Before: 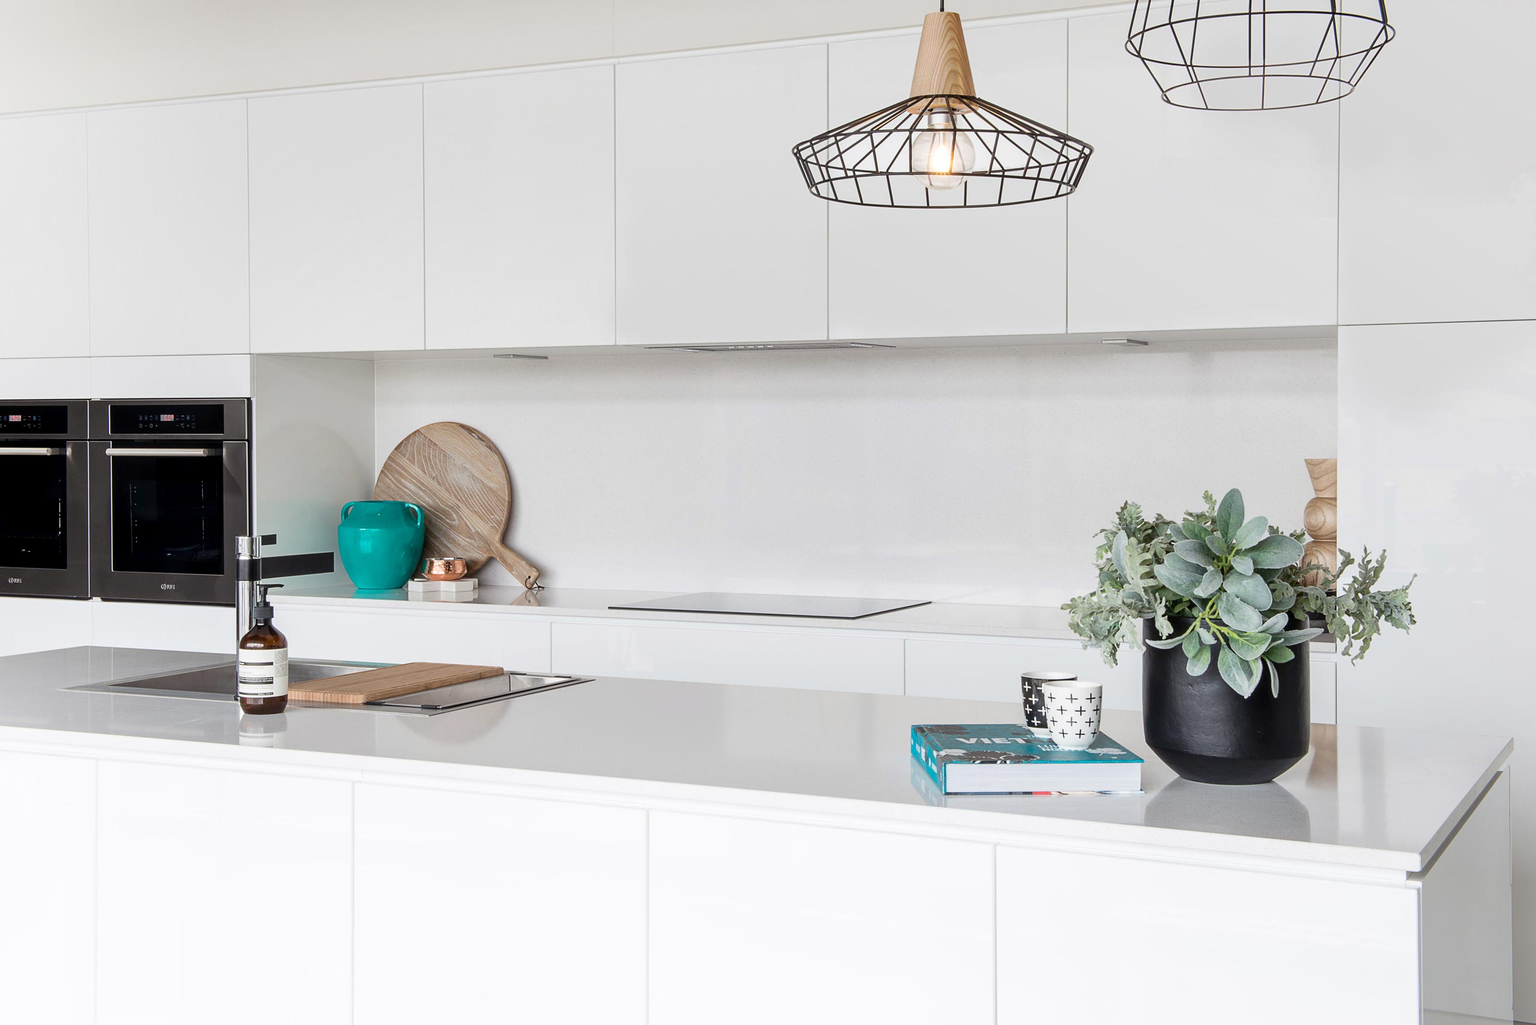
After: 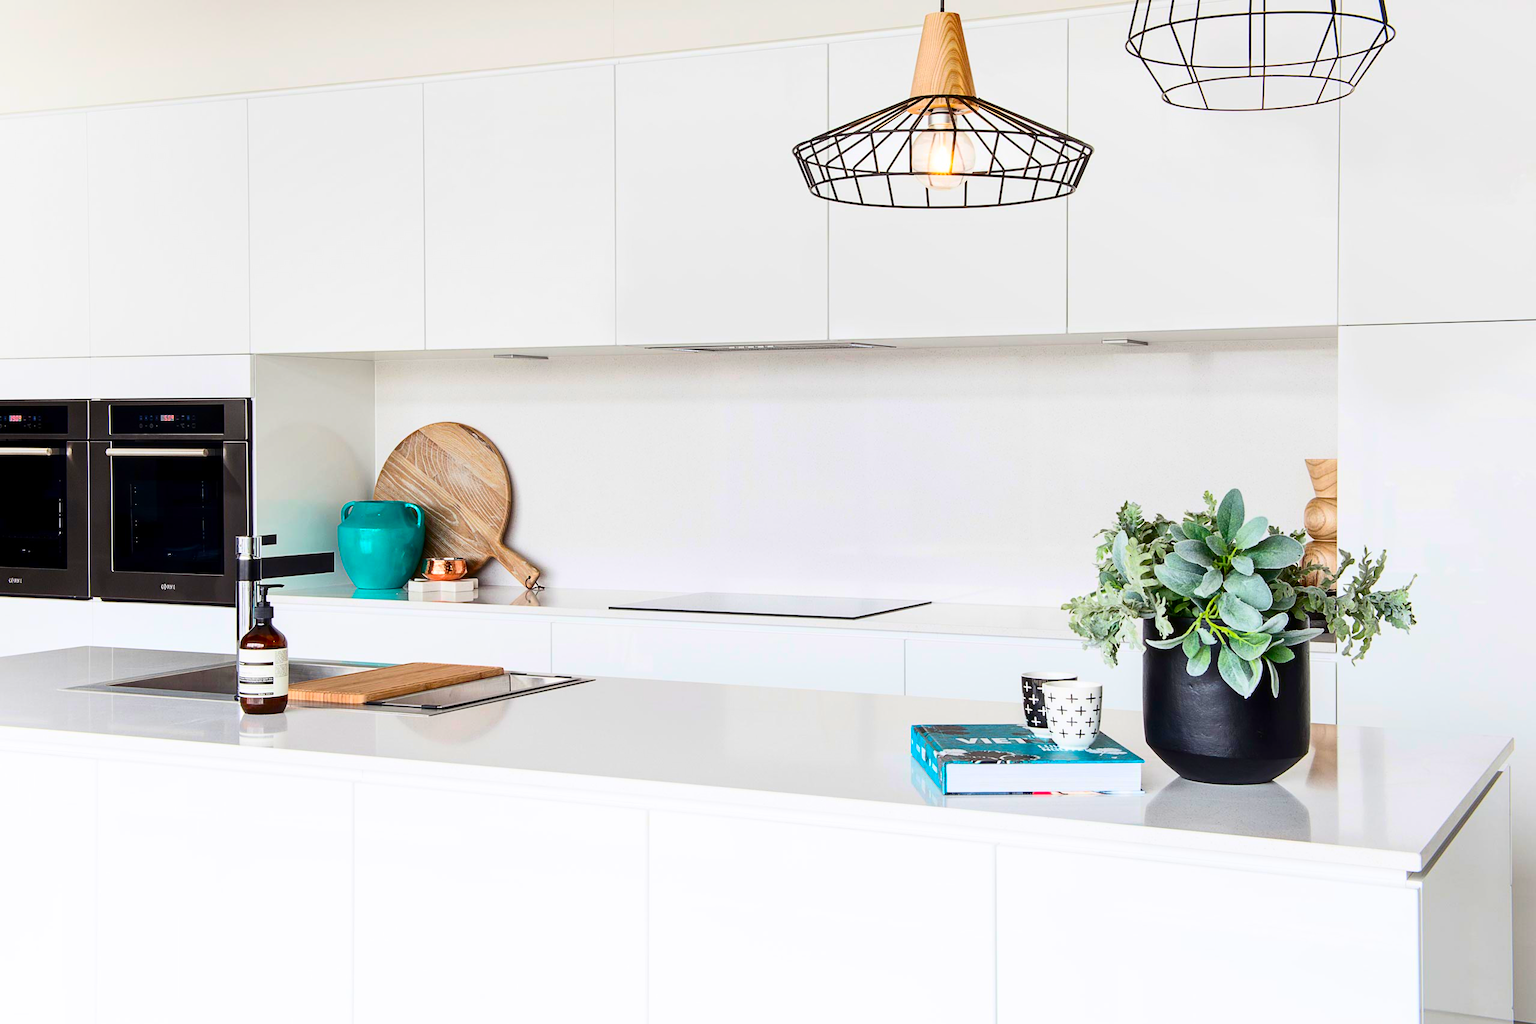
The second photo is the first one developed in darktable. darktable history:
exposure: compensate highlight preservation false
contrast brightness saturation: contrast 0.26, brightness 0.02, saturation 0.87
